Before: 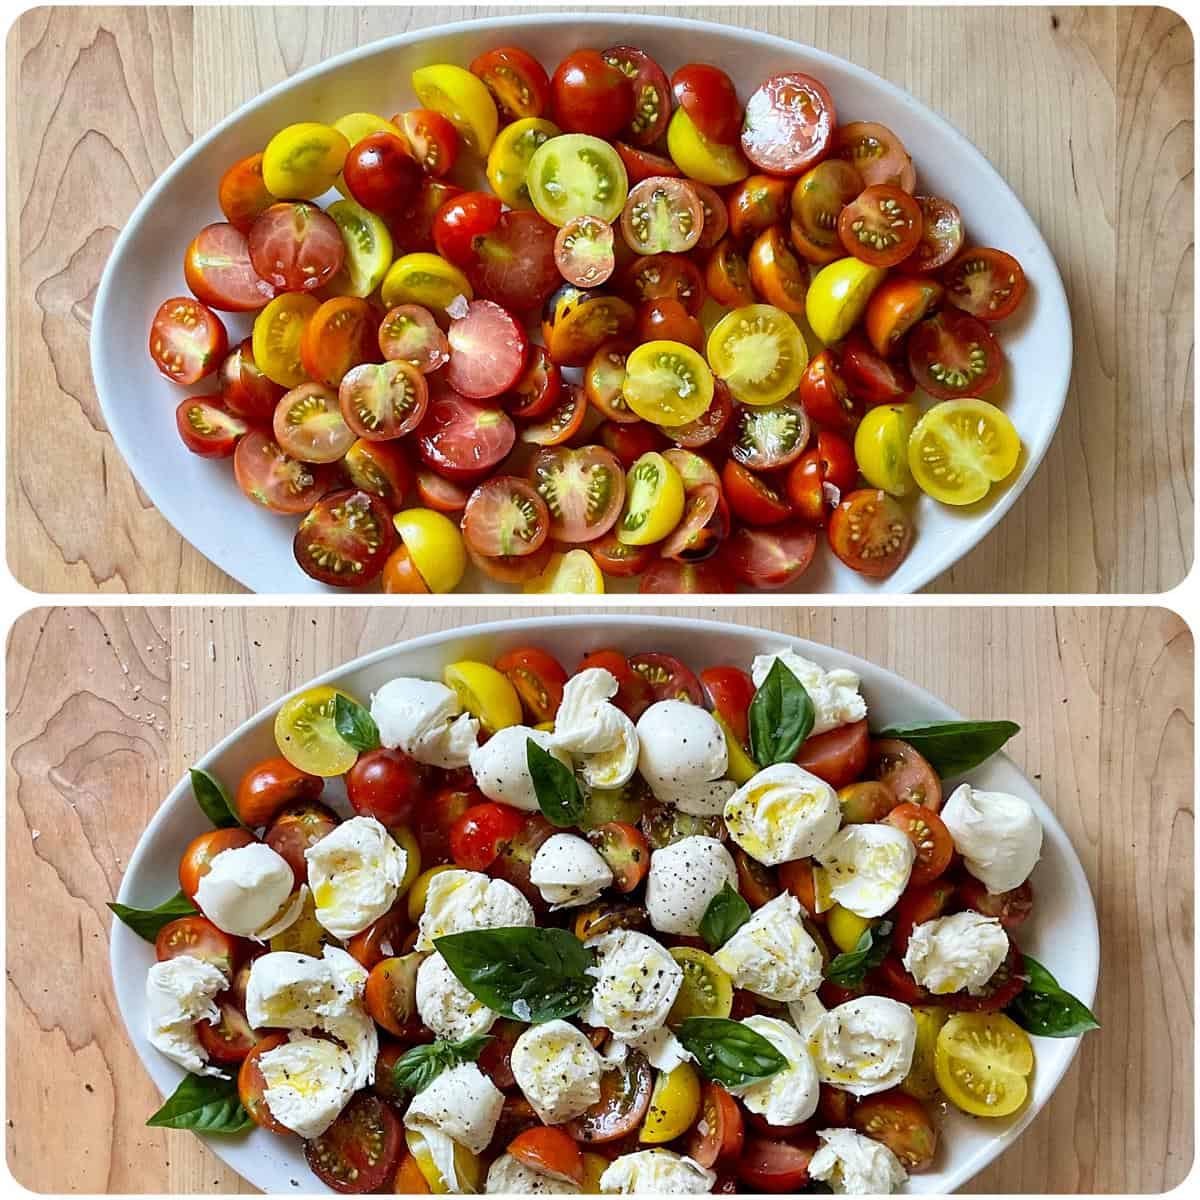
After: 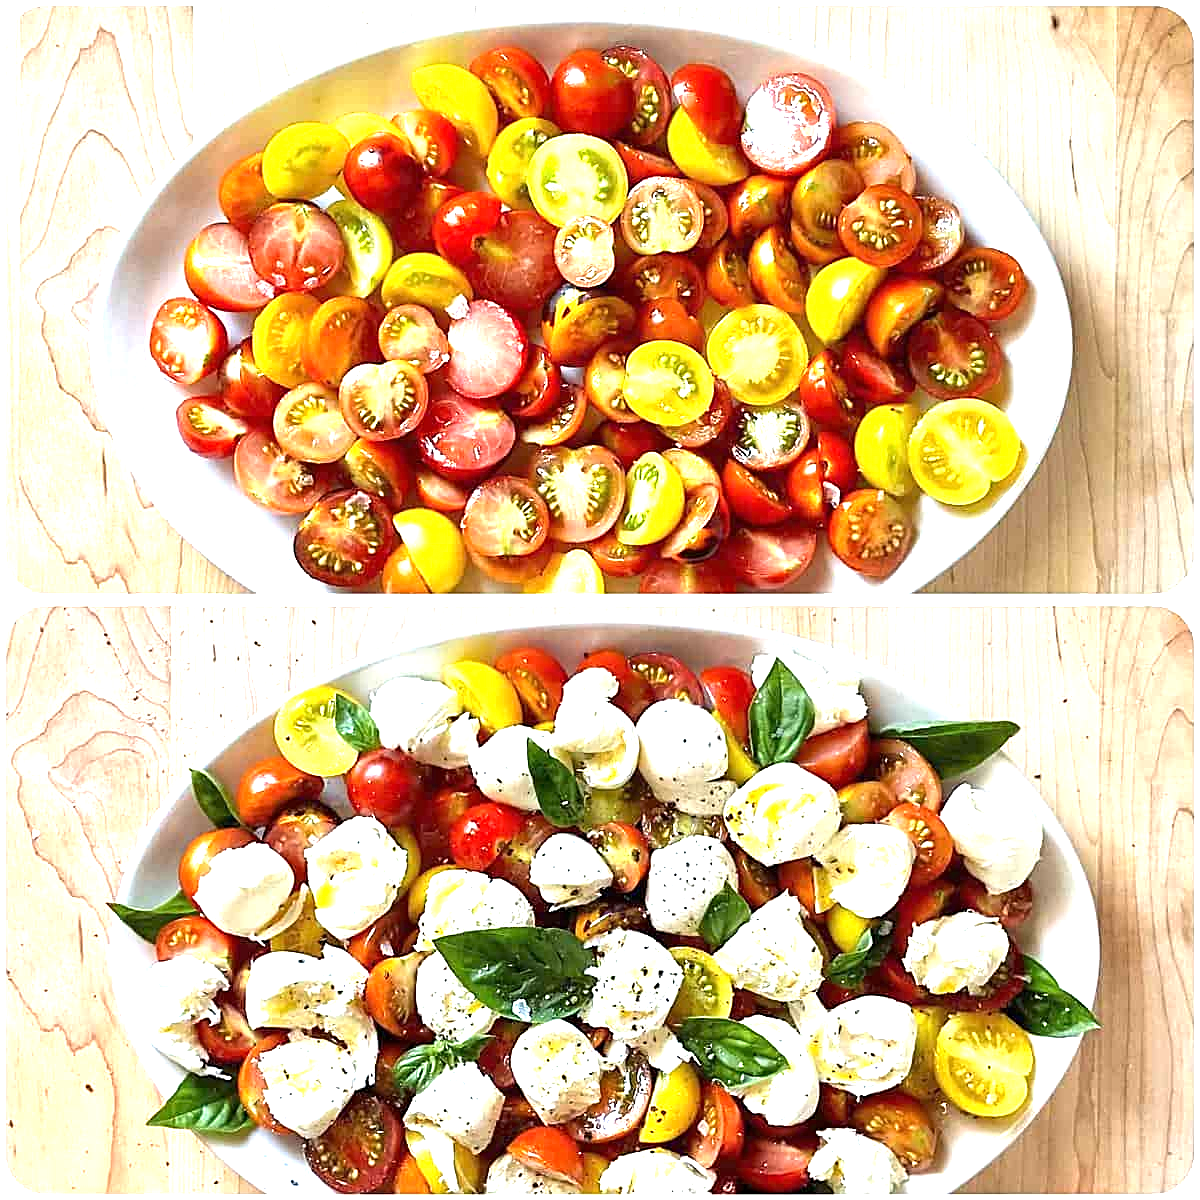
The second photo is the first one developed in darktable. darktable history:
exposure: black level correction 0, exposure 1.41 EV, compensate highlight preservation false
sharpen: on, module defaults
